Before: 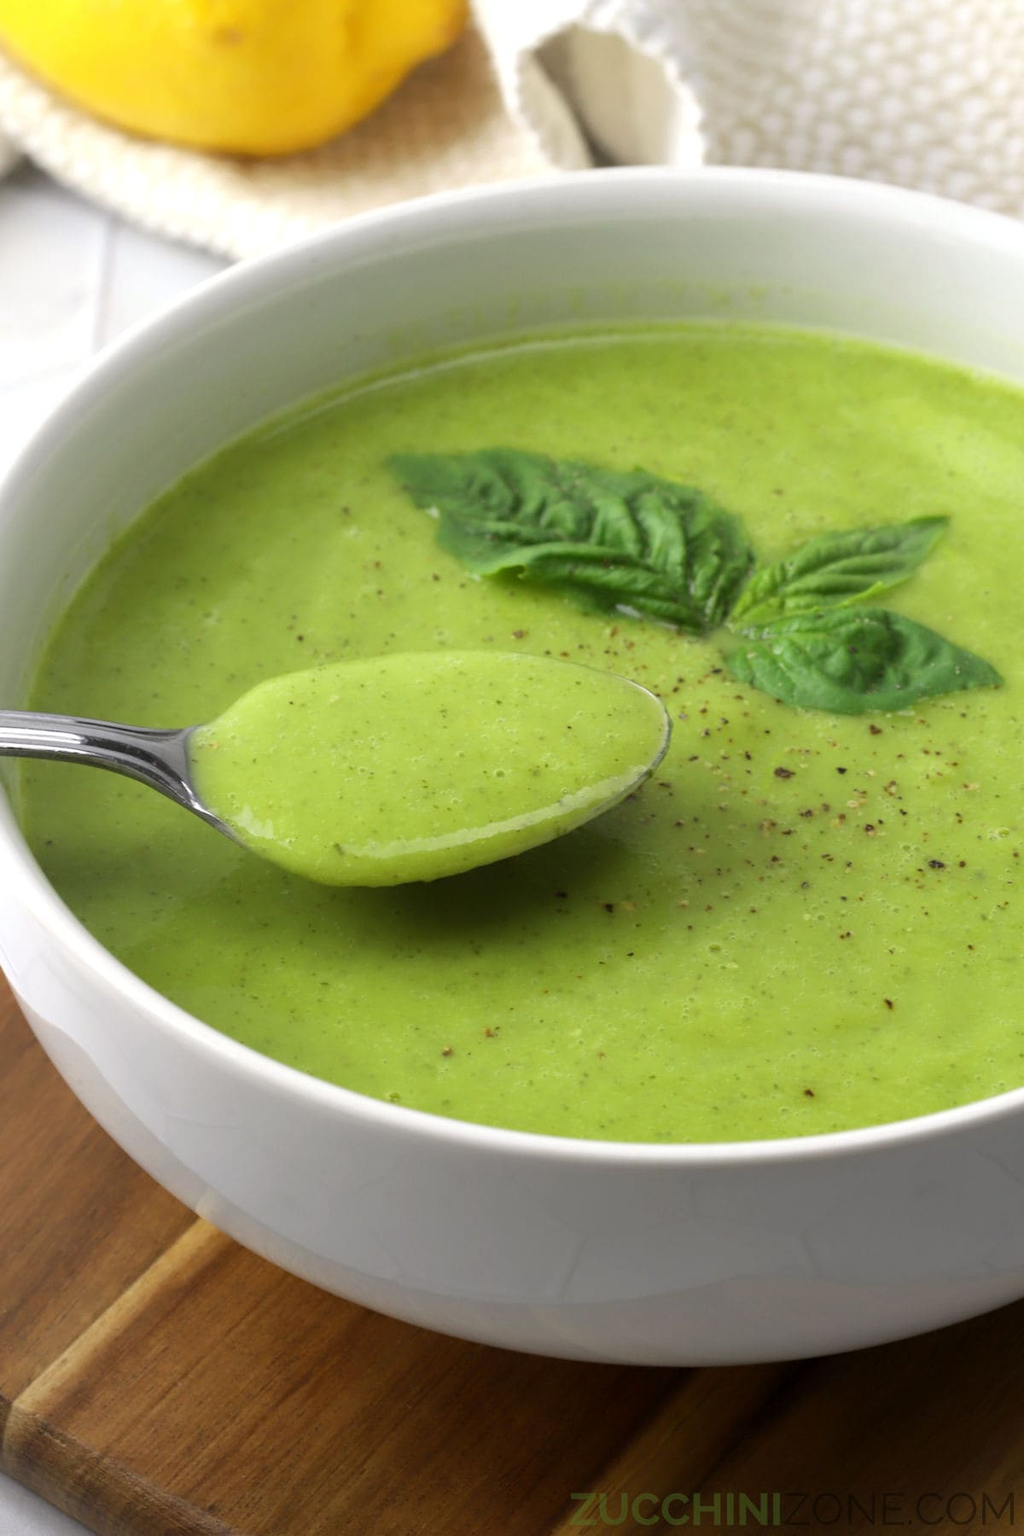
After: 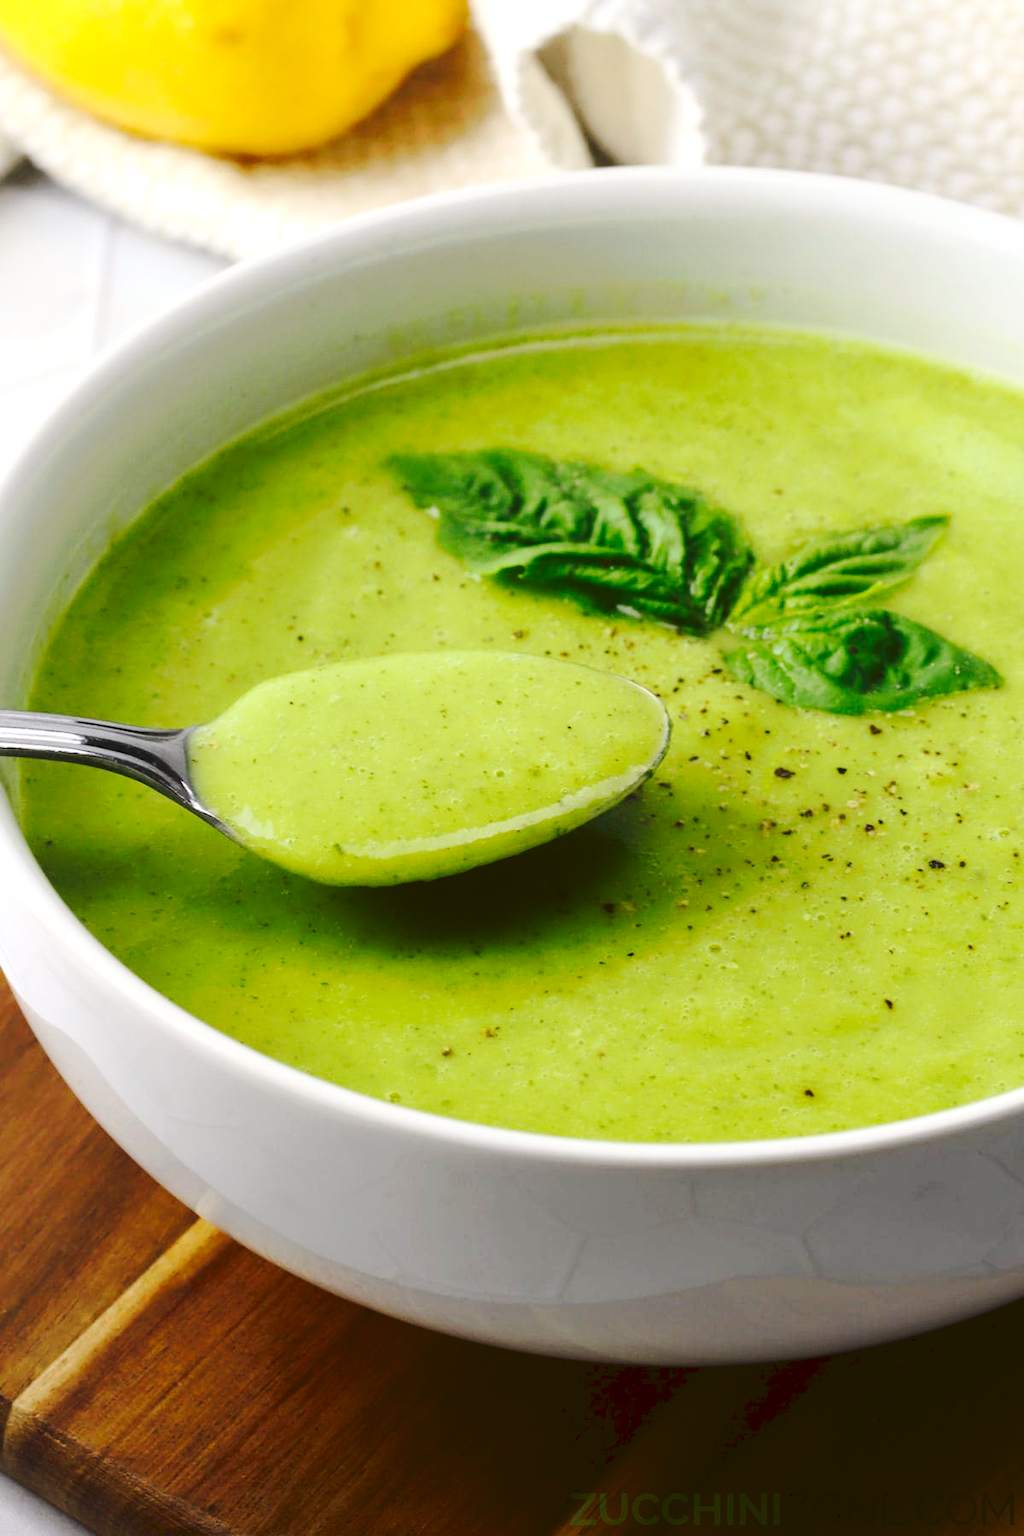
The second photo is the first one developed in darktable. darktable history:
contrast brightness saturation: contrast 0.19, brightness -0.11, saturation 0.21
tone curve: curves: ch0 [(0, 0) (0.003, 0.076) (0.011, 0.081) (0.025, 0.084) (0.044, 0.092) (0.069, 0.1) (0.1, 0.117) (0.136, 0.144) (0.177, 0.186) (0.224, 0.237) (0.277, 0.306) (0.335, 0.39) (0.399, 0.494) (0.468, 0.574) (0.543, 0.666) (0.623, 0.722) (0.709, 0.79) (0.801, 0.855) (0.898, 0.926) (1, 1)], preserve colors none
